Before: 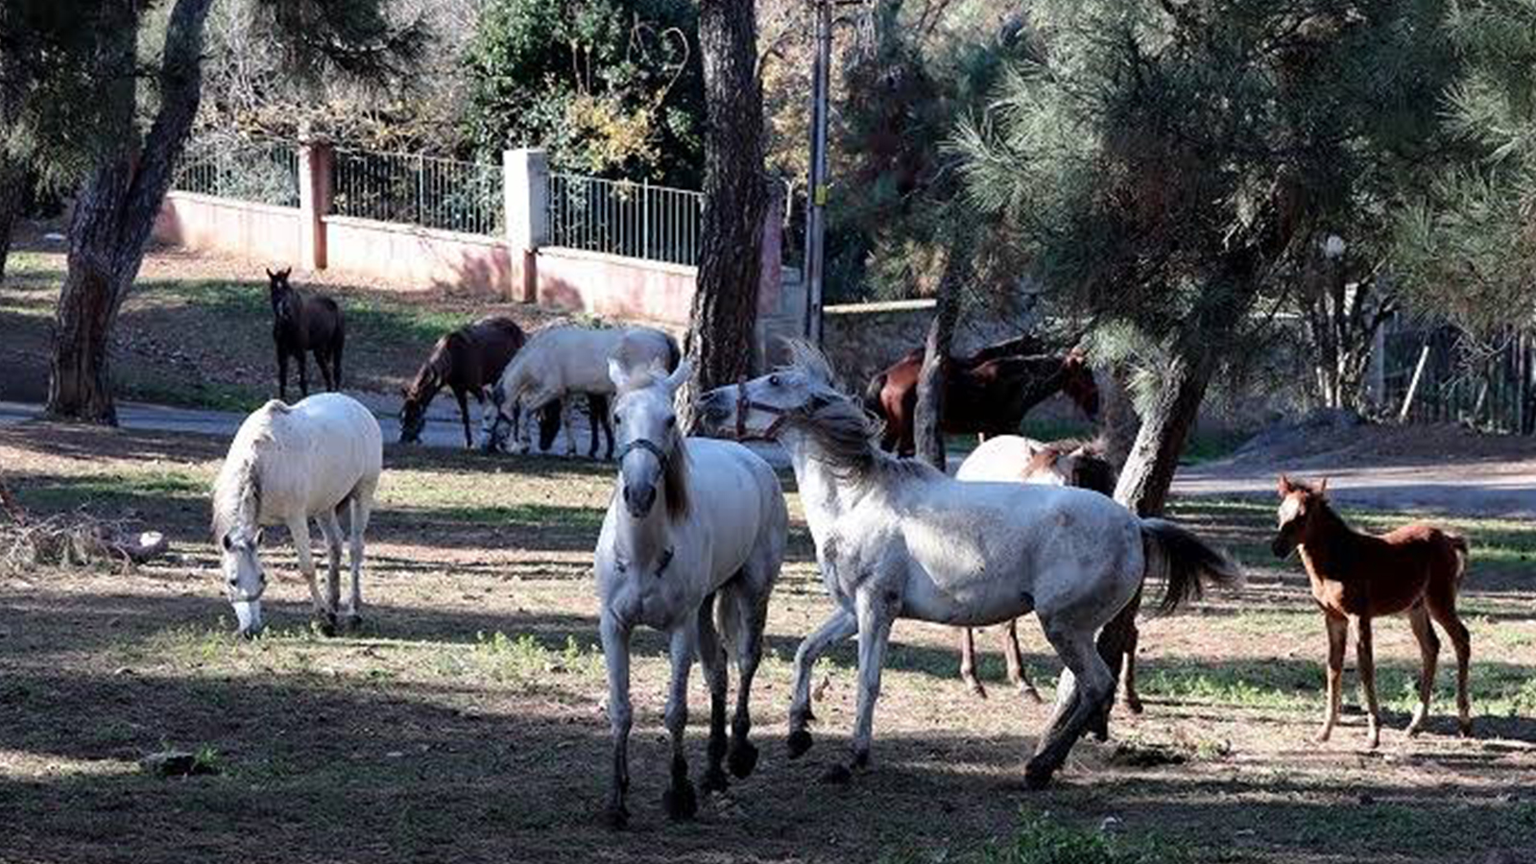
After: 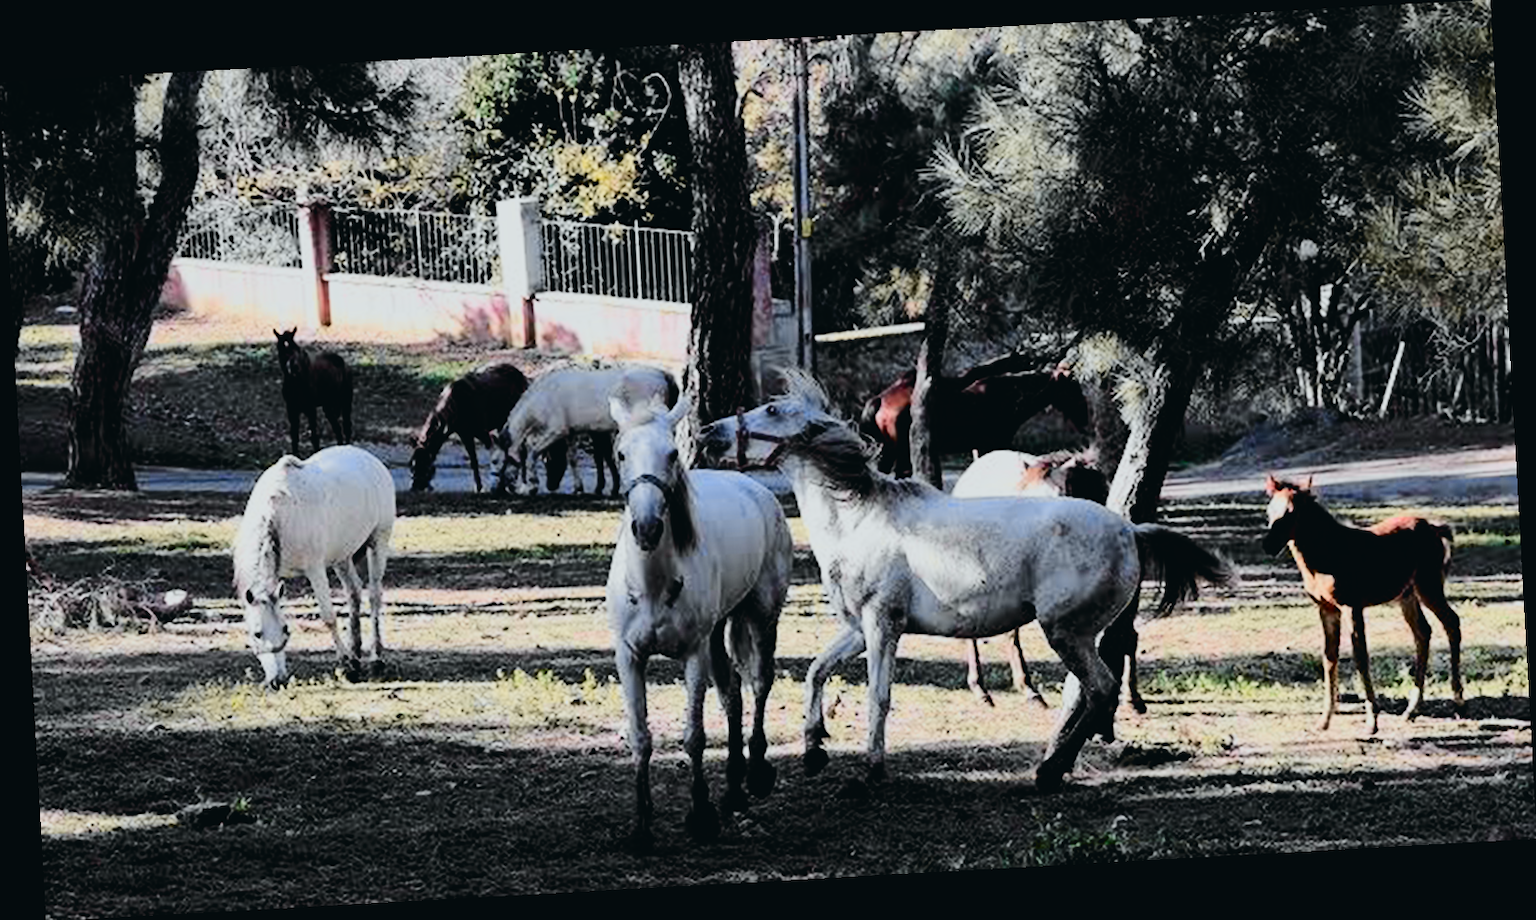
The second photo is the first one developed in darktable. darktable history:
rotate and perspective: rotation -3.18°, automatic cropping off
tone curve: curves: ch0 [(0, 0.026) (0.058, 0.049) (0.246, 0.214) (0.437, 0.498) (0.55, 0.644) (0.657, 0.767) (0.822, 0.9) (1, 0.961)]; ch1 [(0, 0) (0.346, 0.307) (0.408, 0.369) (0.453, 0.457) (0.476, 0.489) (0.502, 0.493) (0.521, 0.515) (0.537, 0.531) (0.612, 0.641) (0.676, 0.728) (1, 1)]; ch2 [(0, 0) (0.346, 0.34) (0.434, 0.46) (0.485, 0.494) (0.5, 0.494) (0.511, 0.504) (0.537, 0.551) (0.579, 0.599) (0.625, 0.686) (1, 1)], color space Lab, independent channels, preserve colors none
filmic rgb: black relative exposure -6.15 EV, white relative exposure 6.96 EV, hardness 2.23, color science v6 (2022)
